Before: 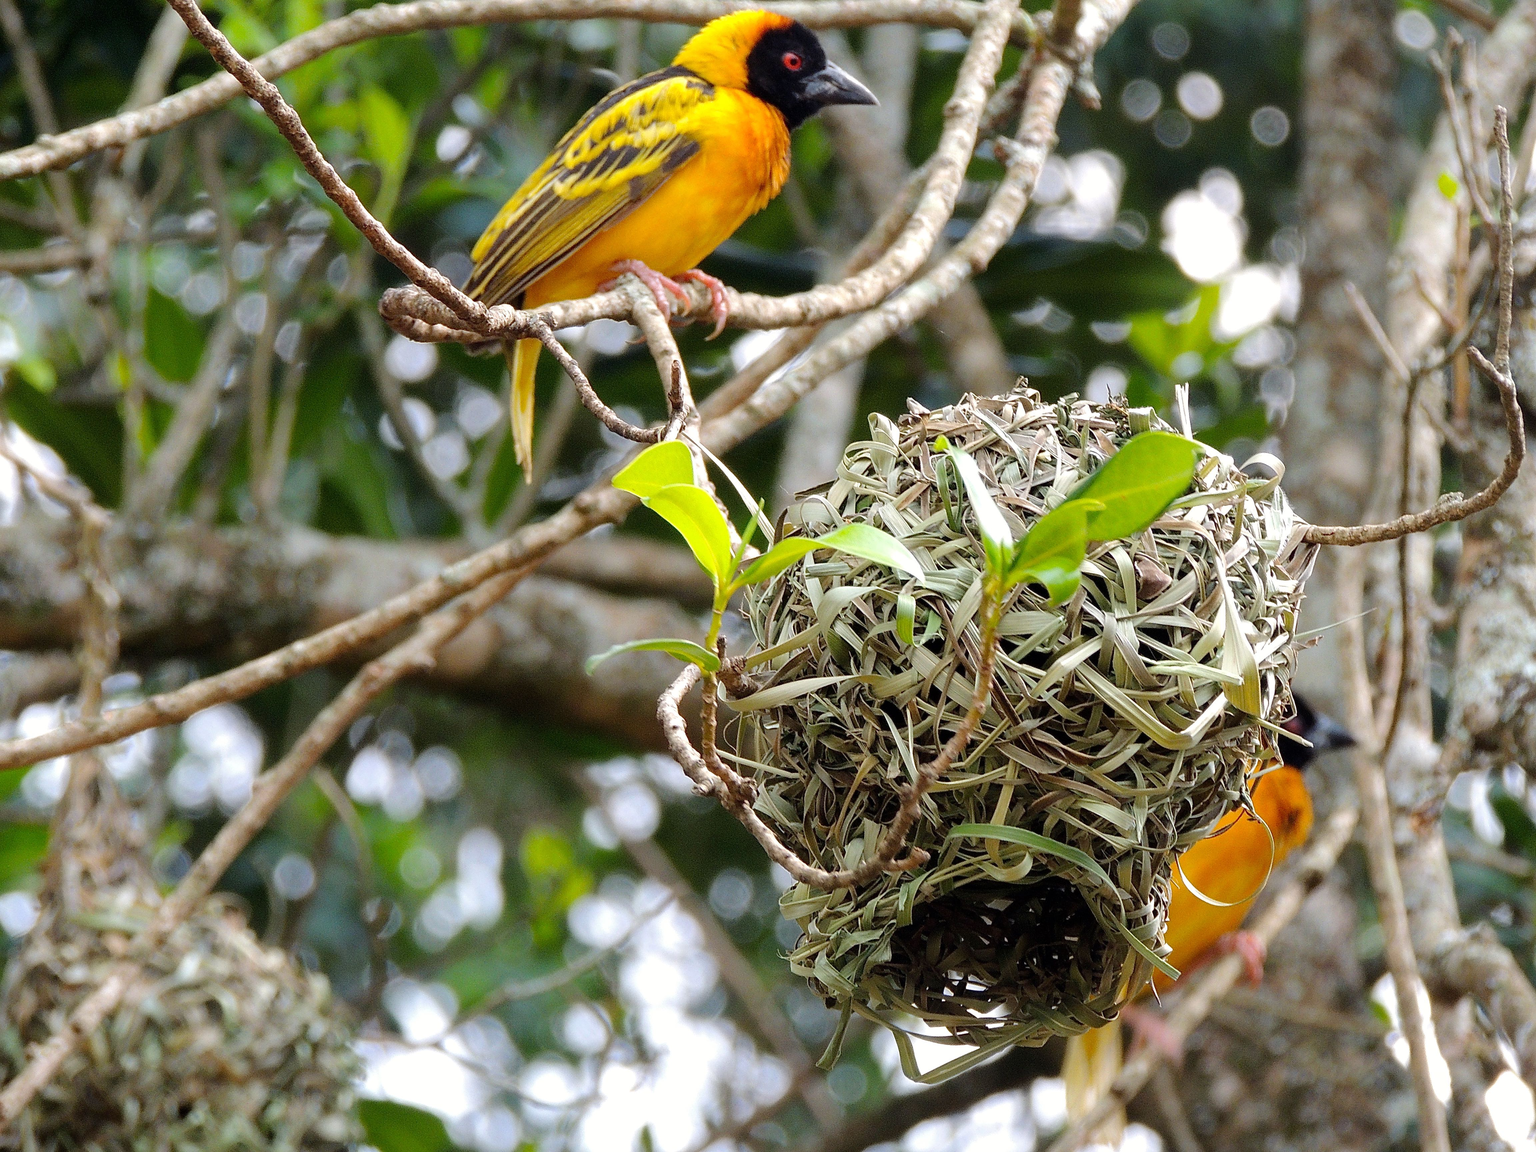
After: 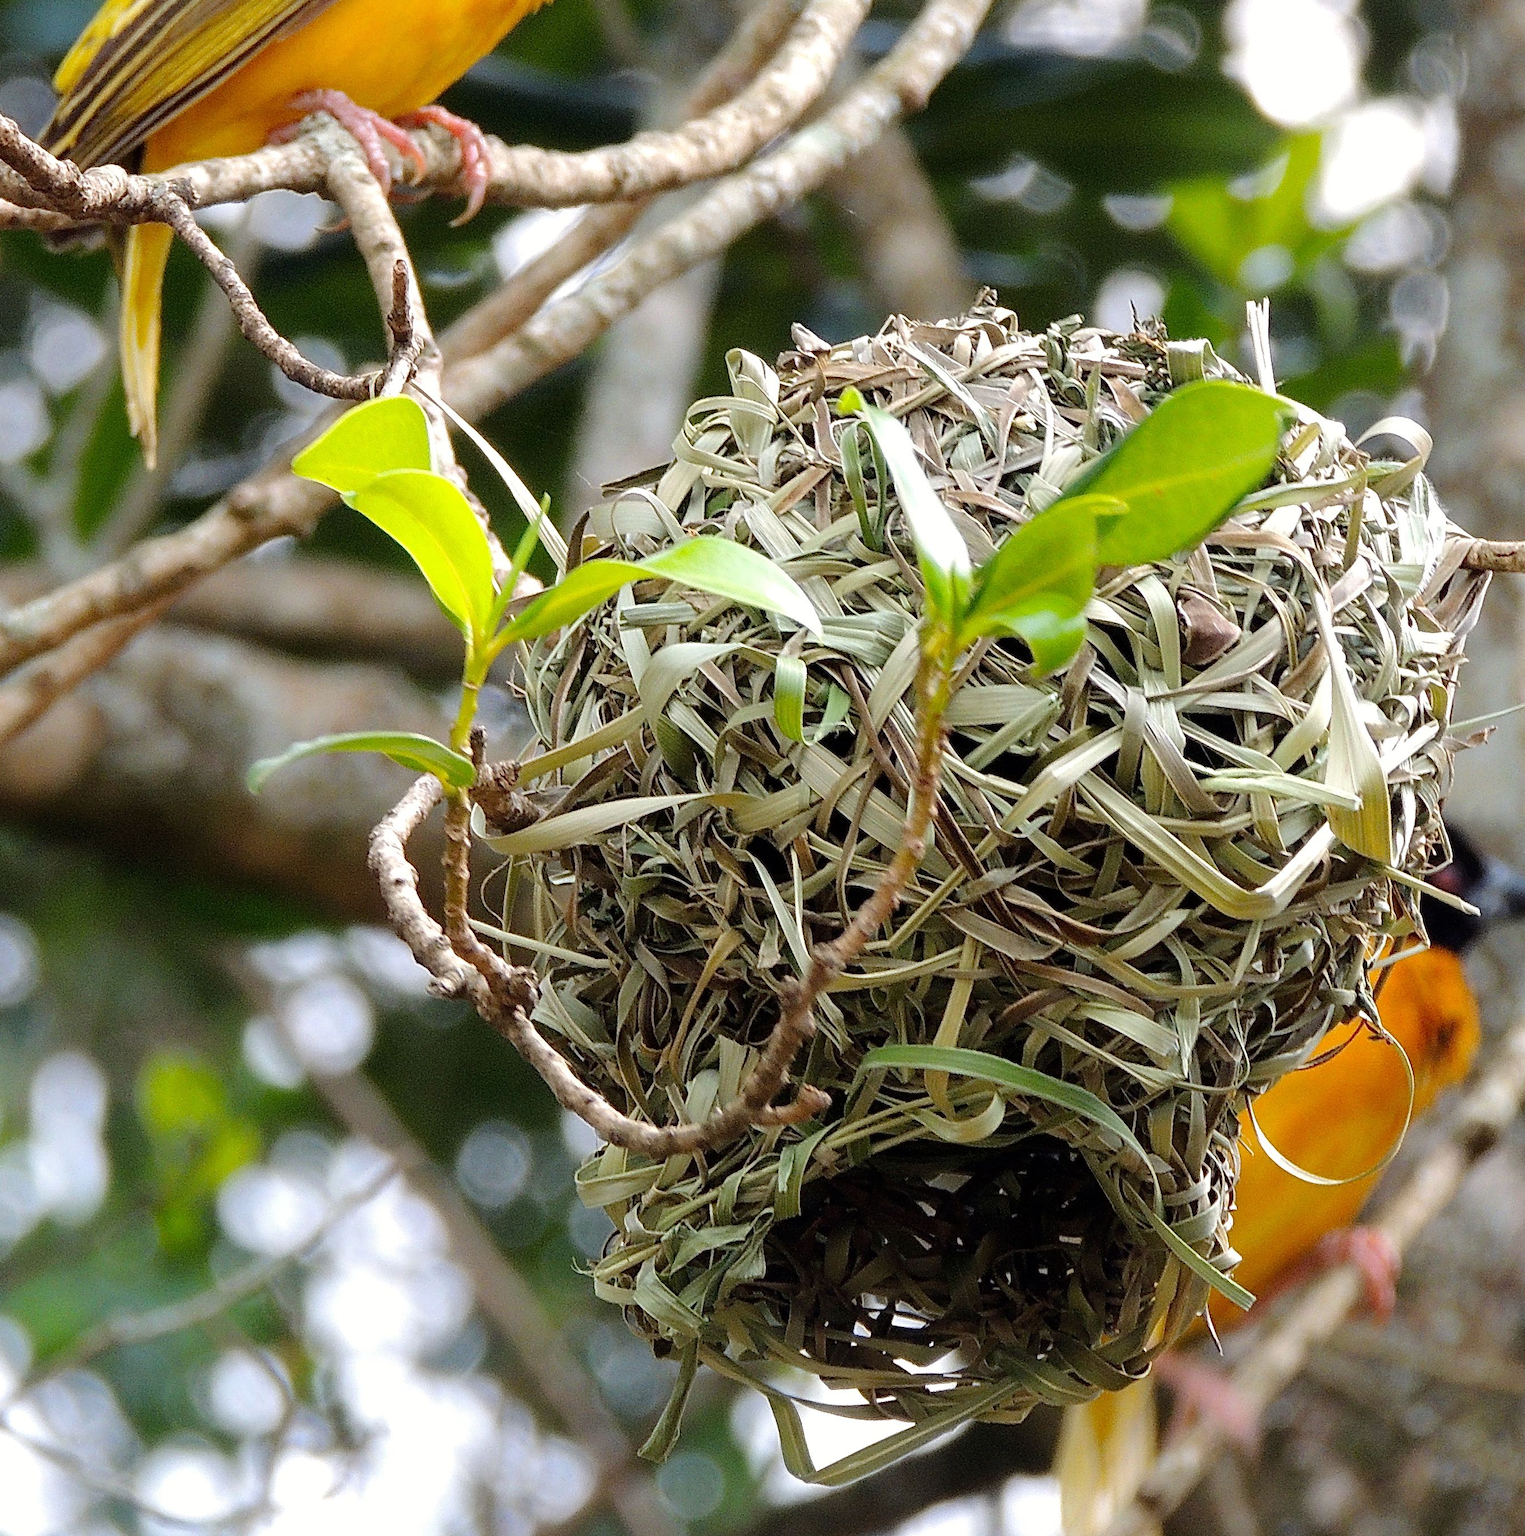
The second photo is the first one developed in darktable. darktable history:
crop and rotate: left 28.636%, top 17.97%, right 12.705%, bottom 3.324%
